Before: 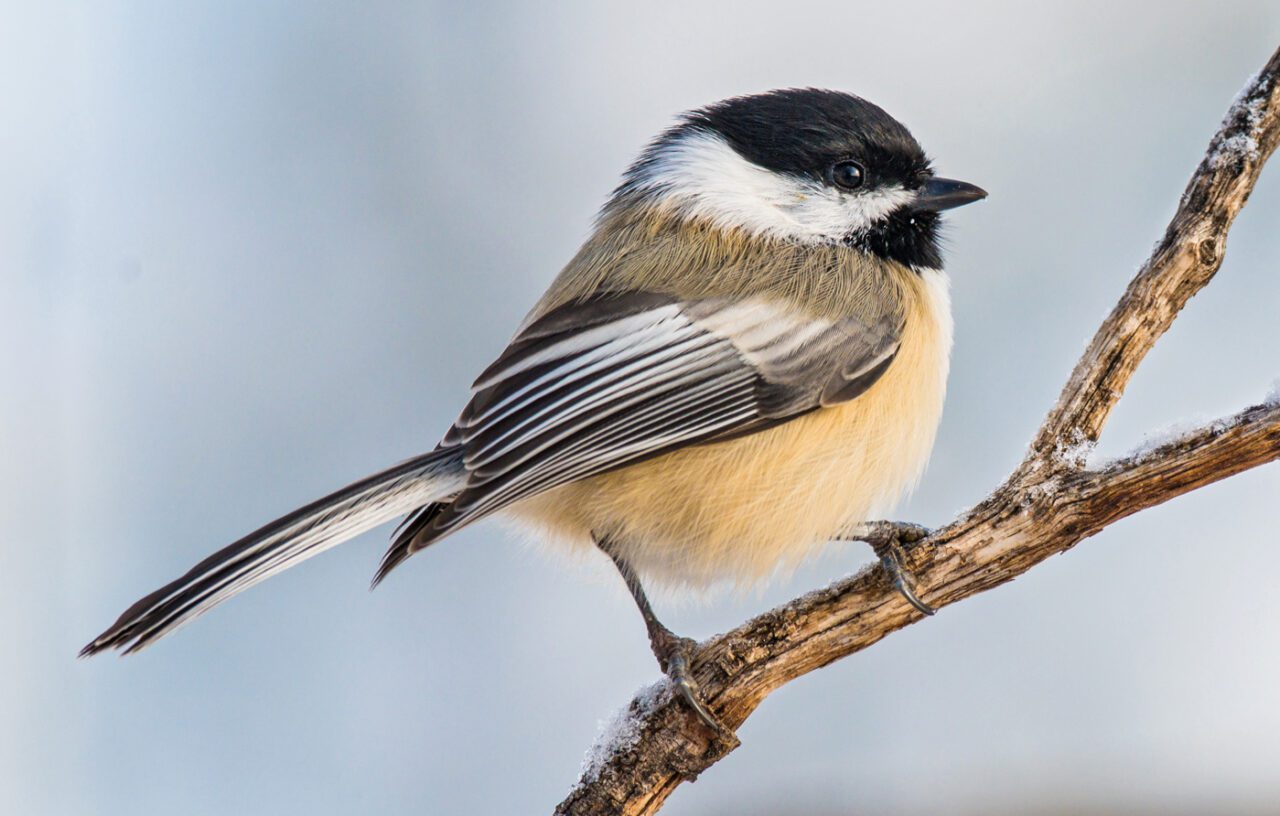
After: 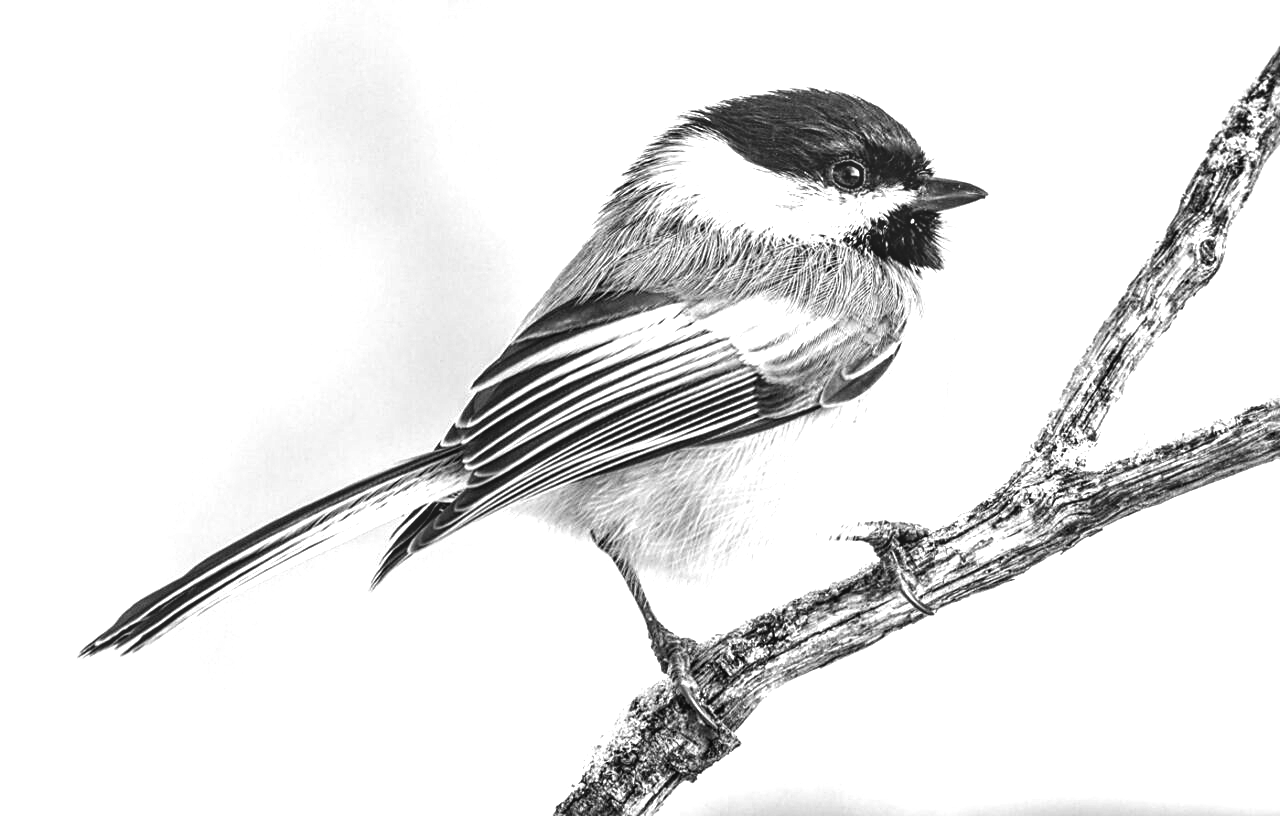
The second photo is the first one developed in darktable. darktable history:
exposure: exposure 0.6 EV, compensate highlight preservation false
sharpen: on, module defaults
local contrast: on, module defaults
white balance: red 0.98, blue 1.034
monochrome: a 16.06, b 15.48, size 1
tone equalizer: -8 EV -0.417 EV, -7 EV -0.389 EV, -6 EV -0.333 EV, -5 EV -0.222 EV, -3 EV 0.222 EV, -2 EV 0.333 EV, -1 EV 0.389 EV, +0 EV 0.417 EV, edges refinement/feathering 500, mask exposure compensation -1.57 EV, preserve details no
color balance rgb: linear chroma grading › global chroma 50%, perceptual saturation grading › global saturation 2.34%, global vibrance 6.64%, contrast 12.71%, saturation formula JzAzBz (2021)
